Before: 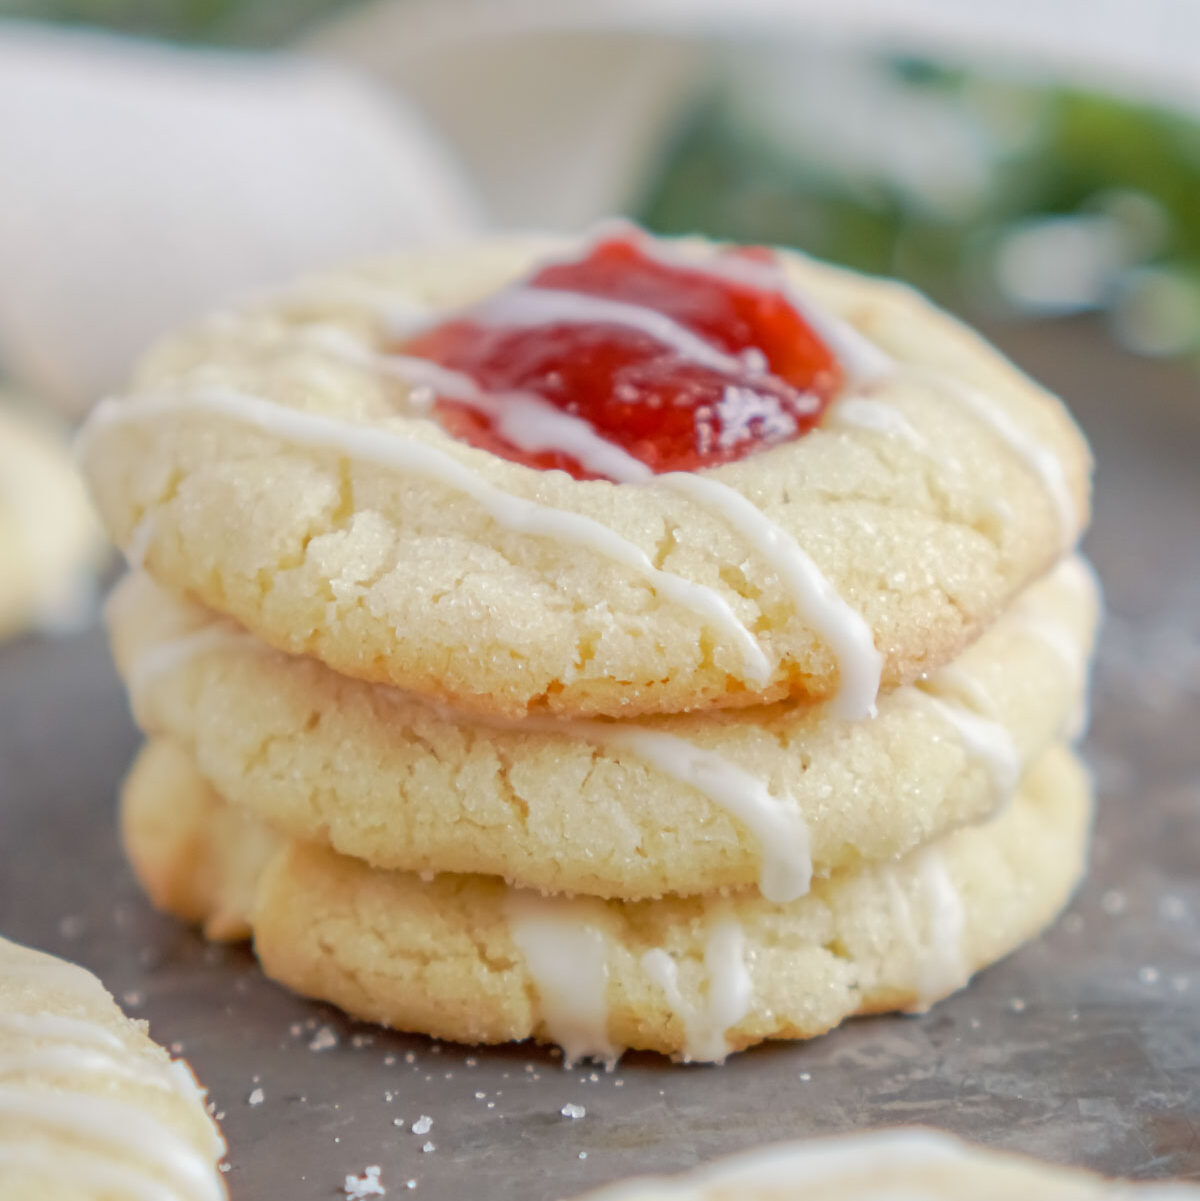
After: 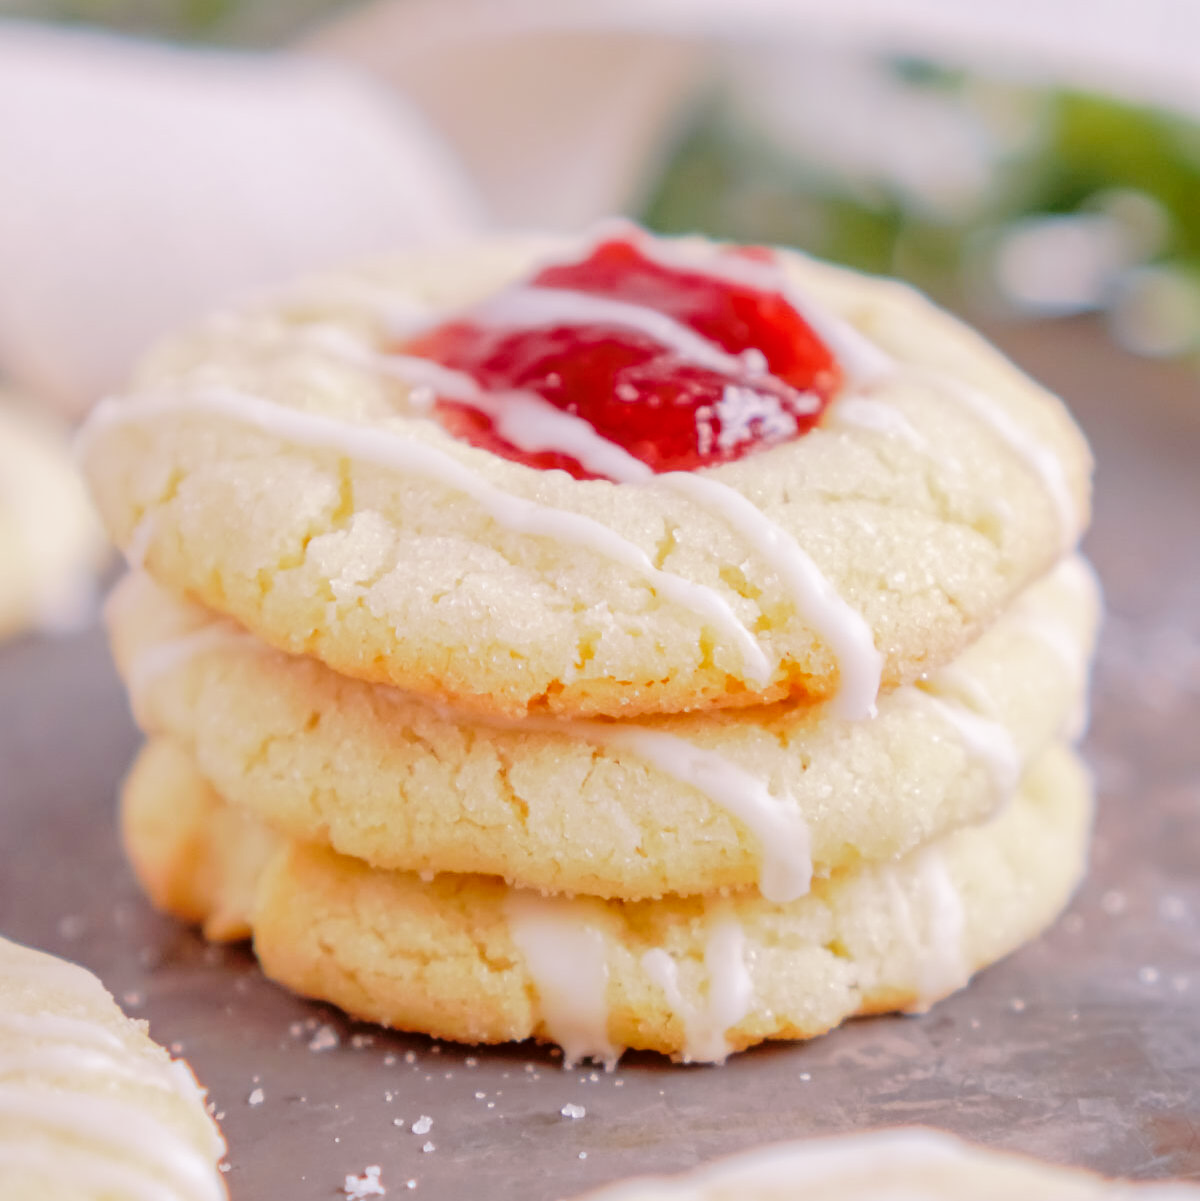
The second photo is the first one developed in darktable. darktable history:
tone curve: curves: ch0 [(0, 0) (0.003, 0.002) (0.011, 0.007) (0.025, 0.016) (0.044, 0.027) (0.069, 0.045) (0.1, 0.077) (0.136, 0.114) (0.177, 0.166) (0.224, 0.241) (0.277, 0.328) (0.335, 0.413) (0.399, 0.498) (0.468, 0.572) (0.543, 0.638) (0.623, 0.711) (0.709, 0.786) (0.801, 0.853) (0.898, 0.929) (1, 1)], preserve colors none
color look up table: target L [93.85, 93.56, 81.72, 72.52, 62.75, 57.02, 54.86, 50.13, 49.57, 37.52, 9.553, 200.17, 86.34, 79.63, 73.27, 58.51, 69.07, 55.52, 57.59, 46.23, 47.89, 47.13, 36.88, 30.56, 27.78, 23.92, 89.3, 80.86, 73.22, 74.15, 64.98, 62.23, 55.55, 55.3, 61.49, 43.77, 38.18, 31.28, 28.97, 28.62, 14.93, 11.01, 6.082, 84.64, 79.89, 63.97, 56.7, 57.99, 35.6], target a [-12.98, -21.9, -51.25, -19.07, -62.46, -44.94, -13.01, -10.48, -22.84, -34.33, -10.23, 0, -0.188, 20.67, 23.85, 65.9, 13.31, 46.51, 16.4, 75.54, 65.47, 77.11, 54.29, 44.96, 38.95, 19.26, 12.4, 33.71, 12.07, 49.87, 30.61, 43.23, 38.76, 73.75, 63.09, 18.8, 61.05, 5.899, 26.77, 40.57, 33.76, 21.81, 19.39, -28.77, -23.81, -1.999, -19.07, 0.501, -6.729], target b [21.74, 101.93, 15.23, 58.7, 61.77, 26.13, 53.64, 37.9, 12.57, 32.24, 8.011, 0, 67.76, 24.72, 78.47, 3.725, 12.11, 36.82, 56.95, 38.1, 52.48, 54.28, 24.09, 15.77, 34.65, 28.65, -6.576, -19.33, -33.83, -37.14, -48.27, -26.63, -4.021, -28.77, -57.05, -39.61, -56.51, 1.246, -71.12, -86.51, -51.66, 4.168, -31.59, -6.127, -26.47, -16.24, -42.53, -59.87, -25.2], num patches 49
